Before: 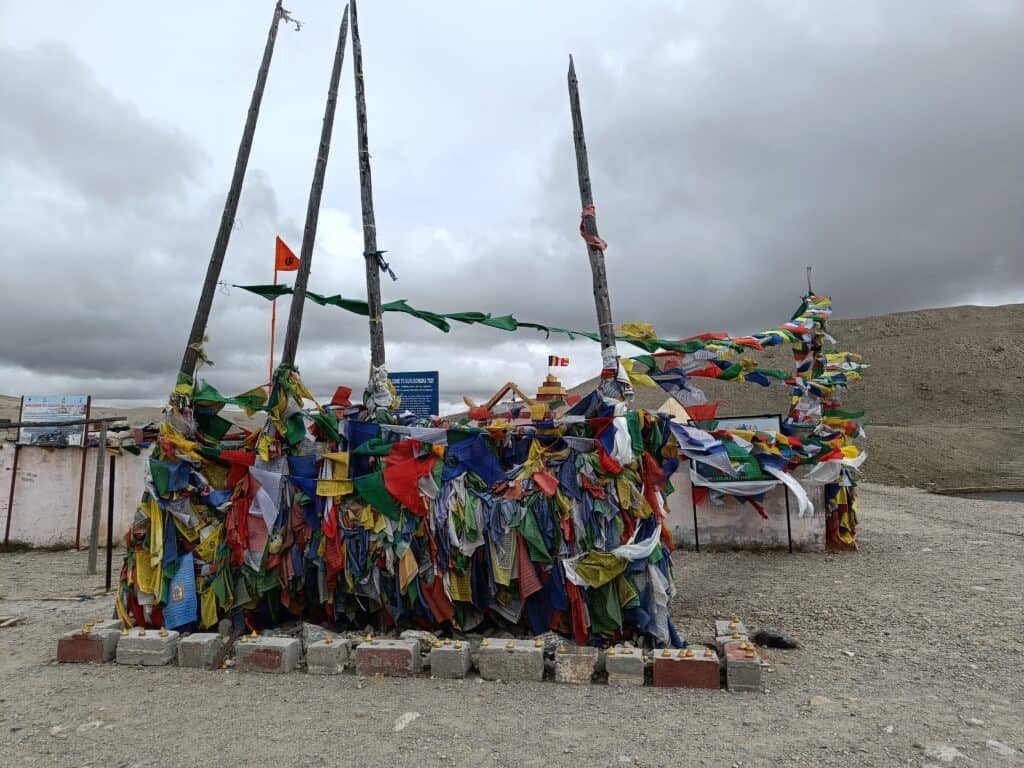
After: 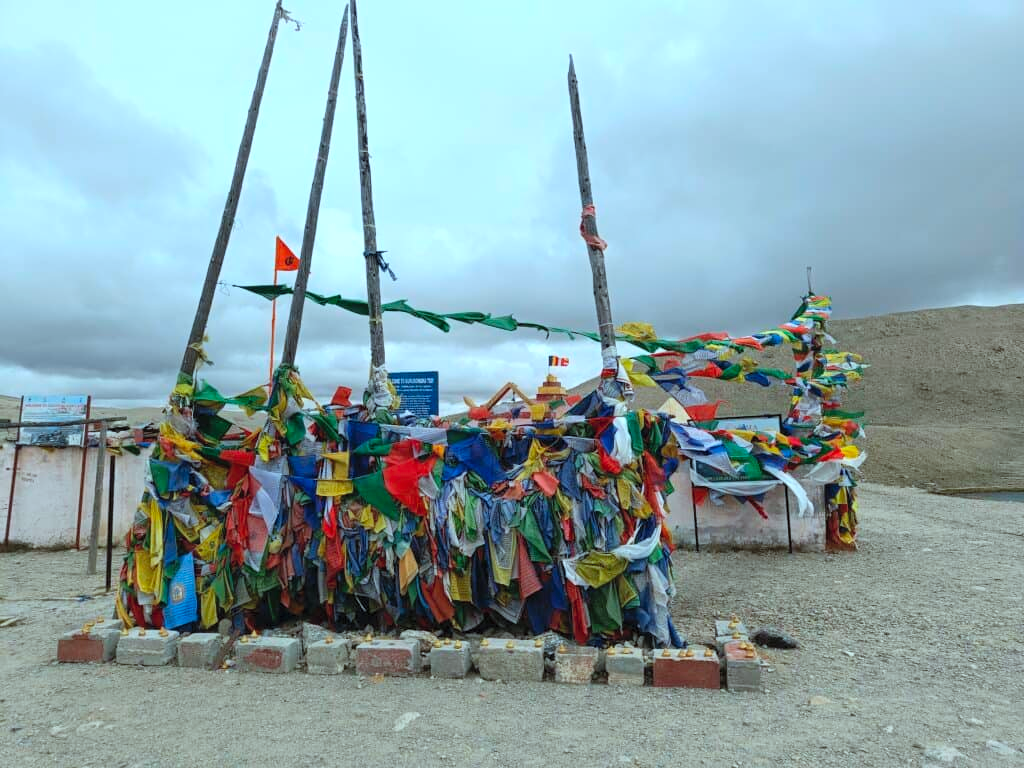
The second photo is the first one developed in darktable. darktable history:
color correction: highlights a* -10.26, highlights b* -10.2
contrast brightness saturation: contrast 0.07, brightness 0.174, saturation 0.418
